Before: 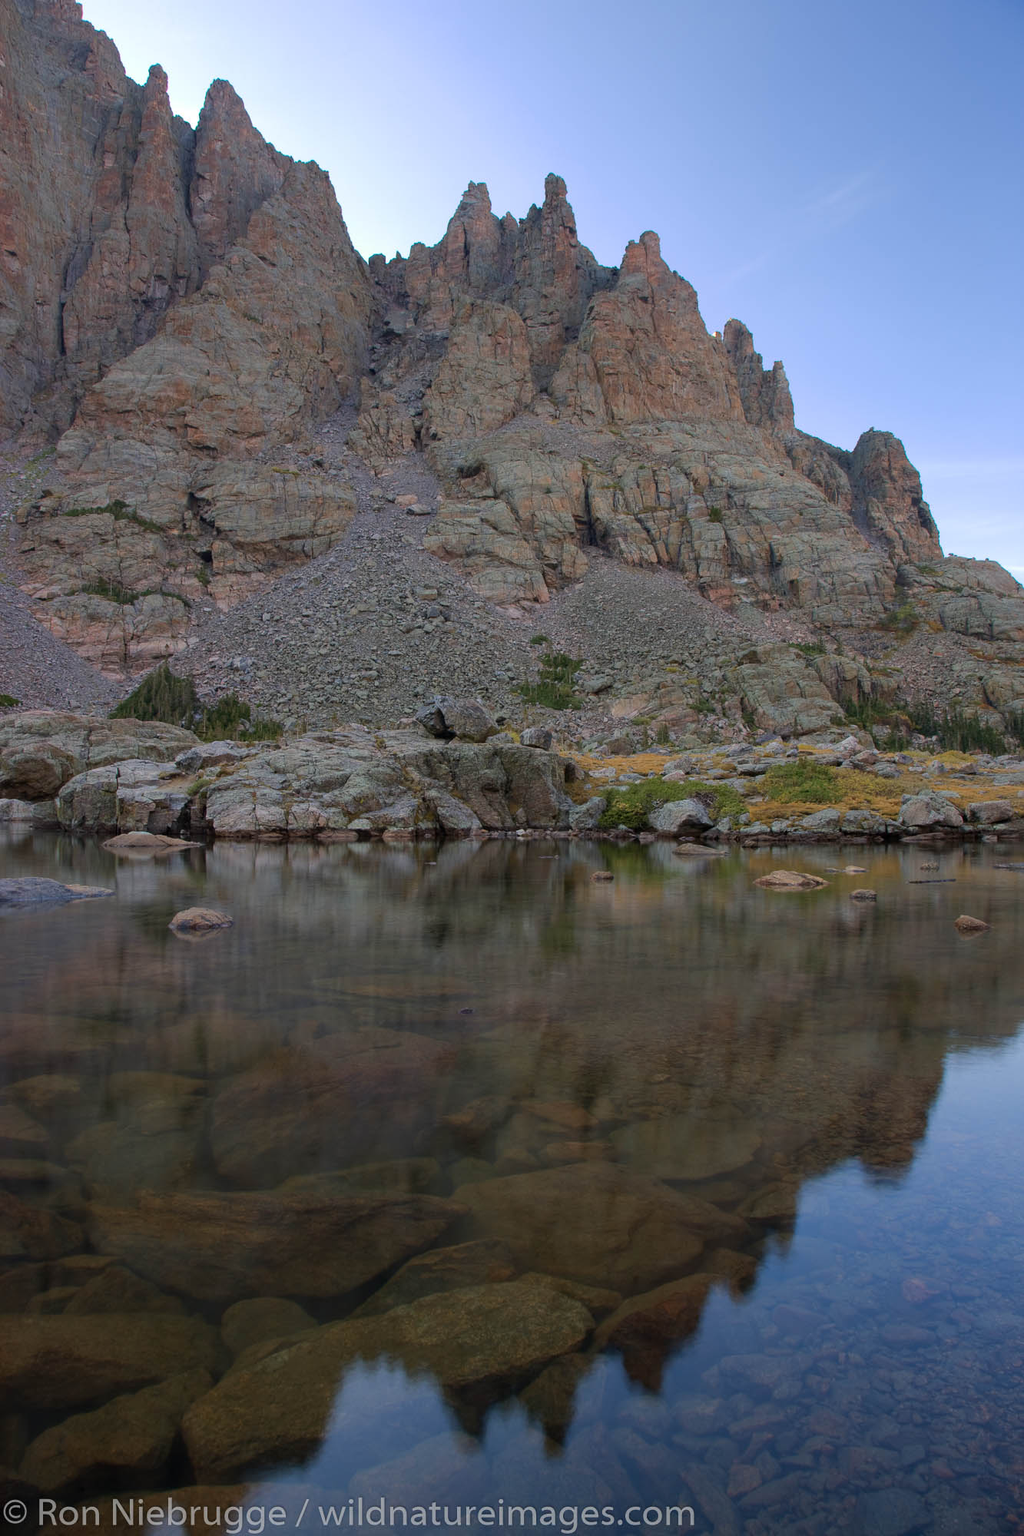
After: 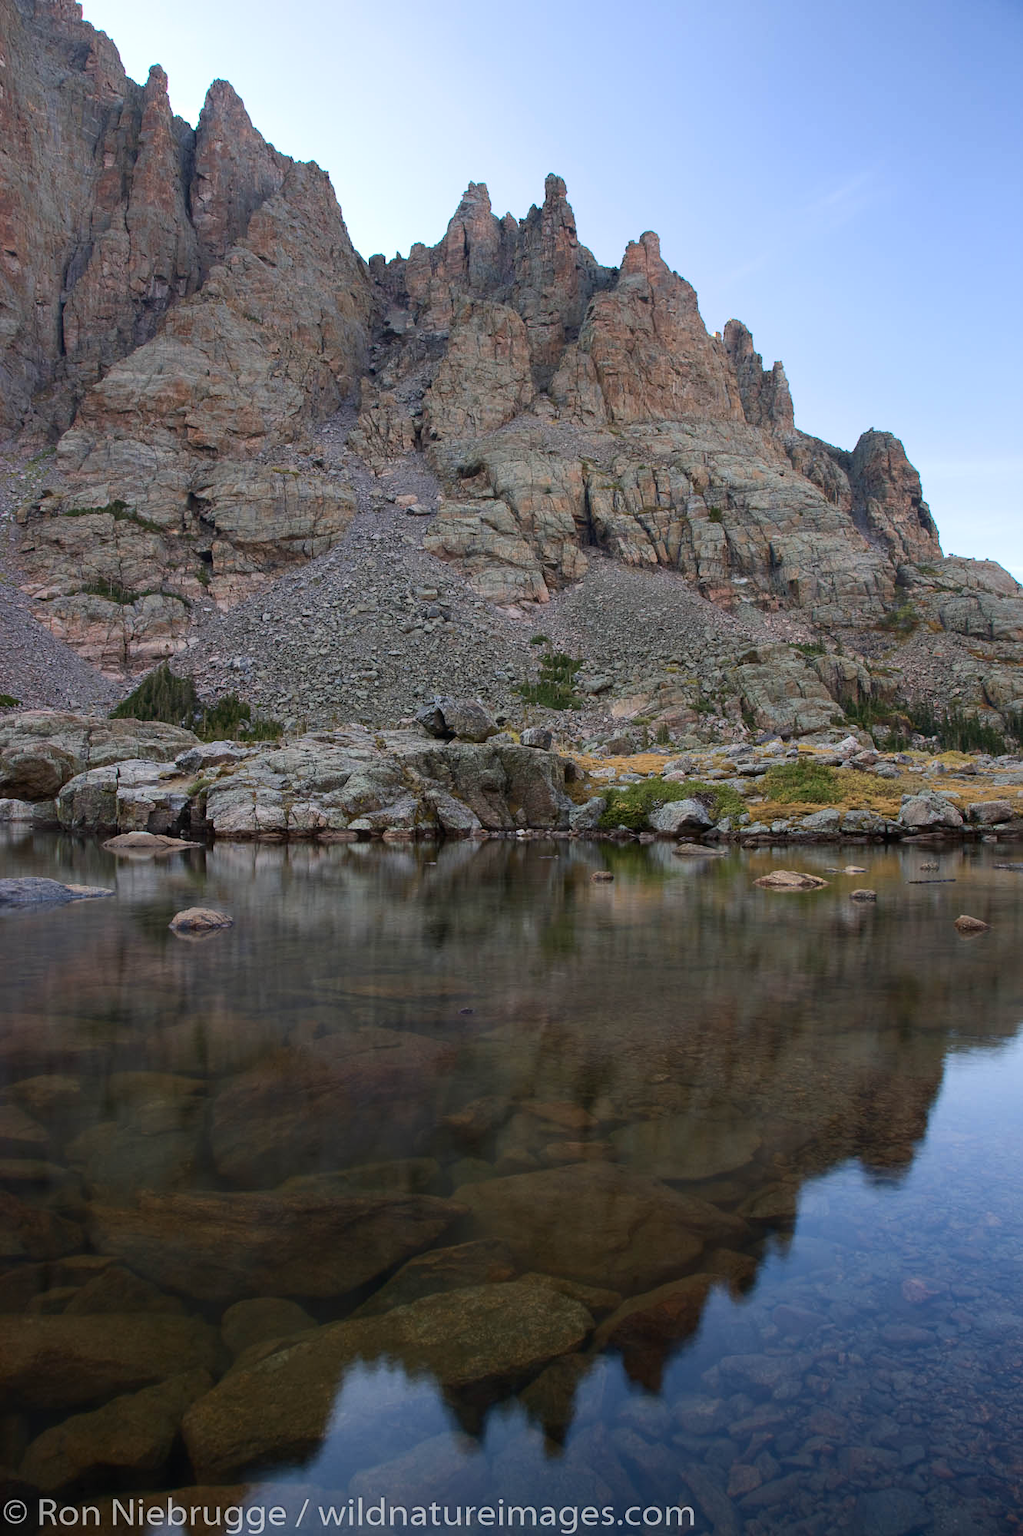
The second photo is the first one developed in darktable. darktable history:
contrast brightness saturation: contrast 0.242, brightness 0.091
